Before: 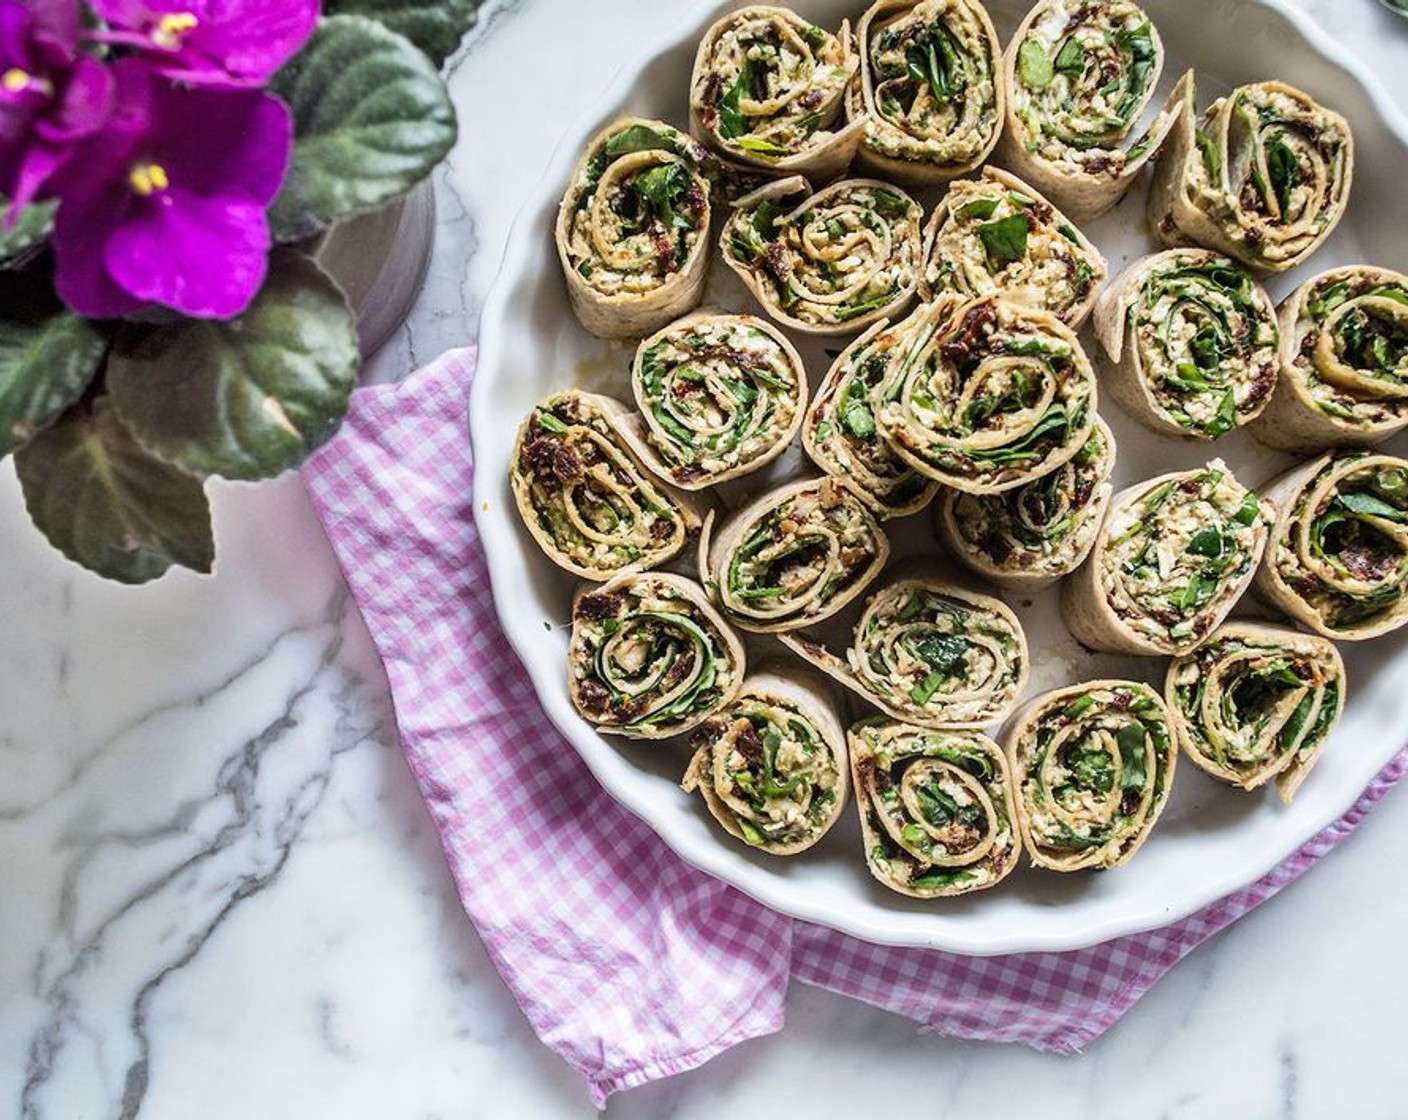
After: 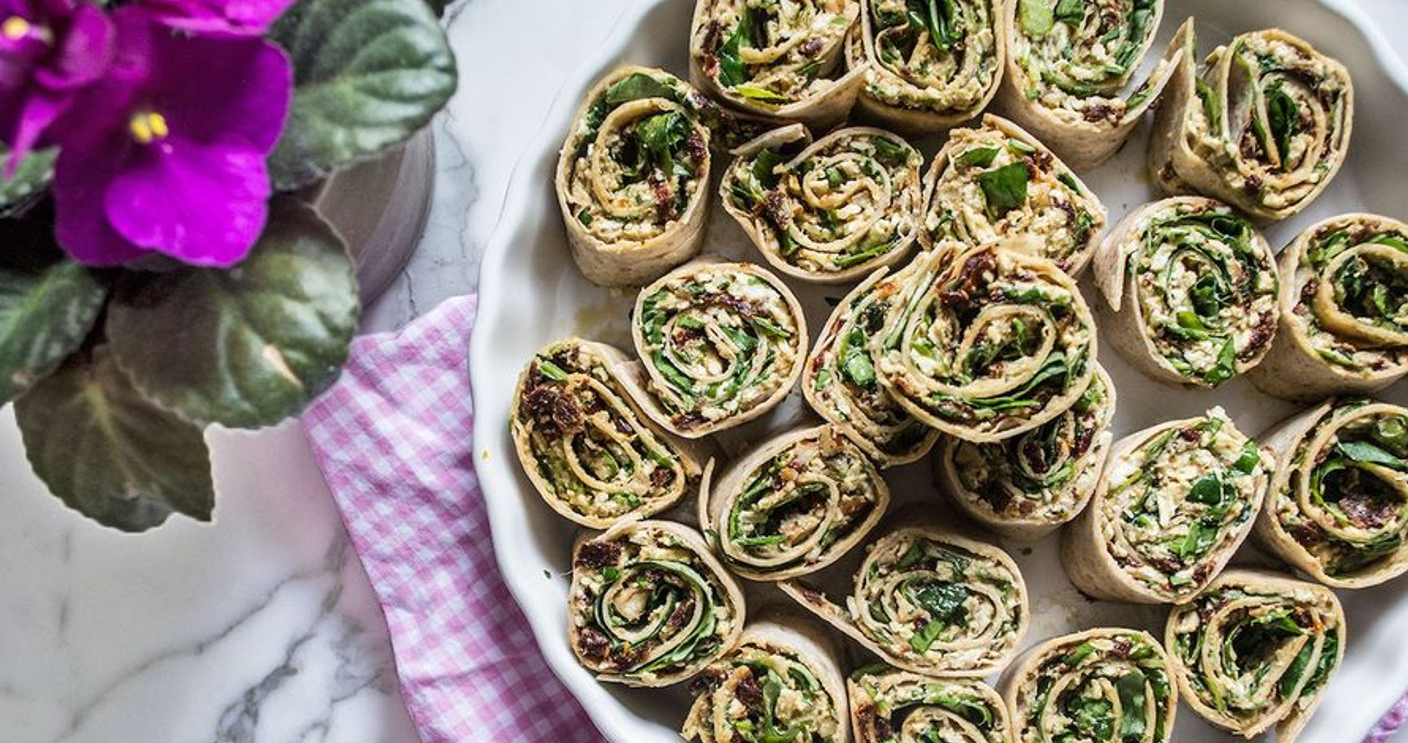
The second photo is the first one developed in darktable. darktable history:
crop and rotate: top 4.728%, bottom 28.862%
tone equalizer: edges refinement/feathering 500, mask exposure compensation -1.57 EV, preserve details no
